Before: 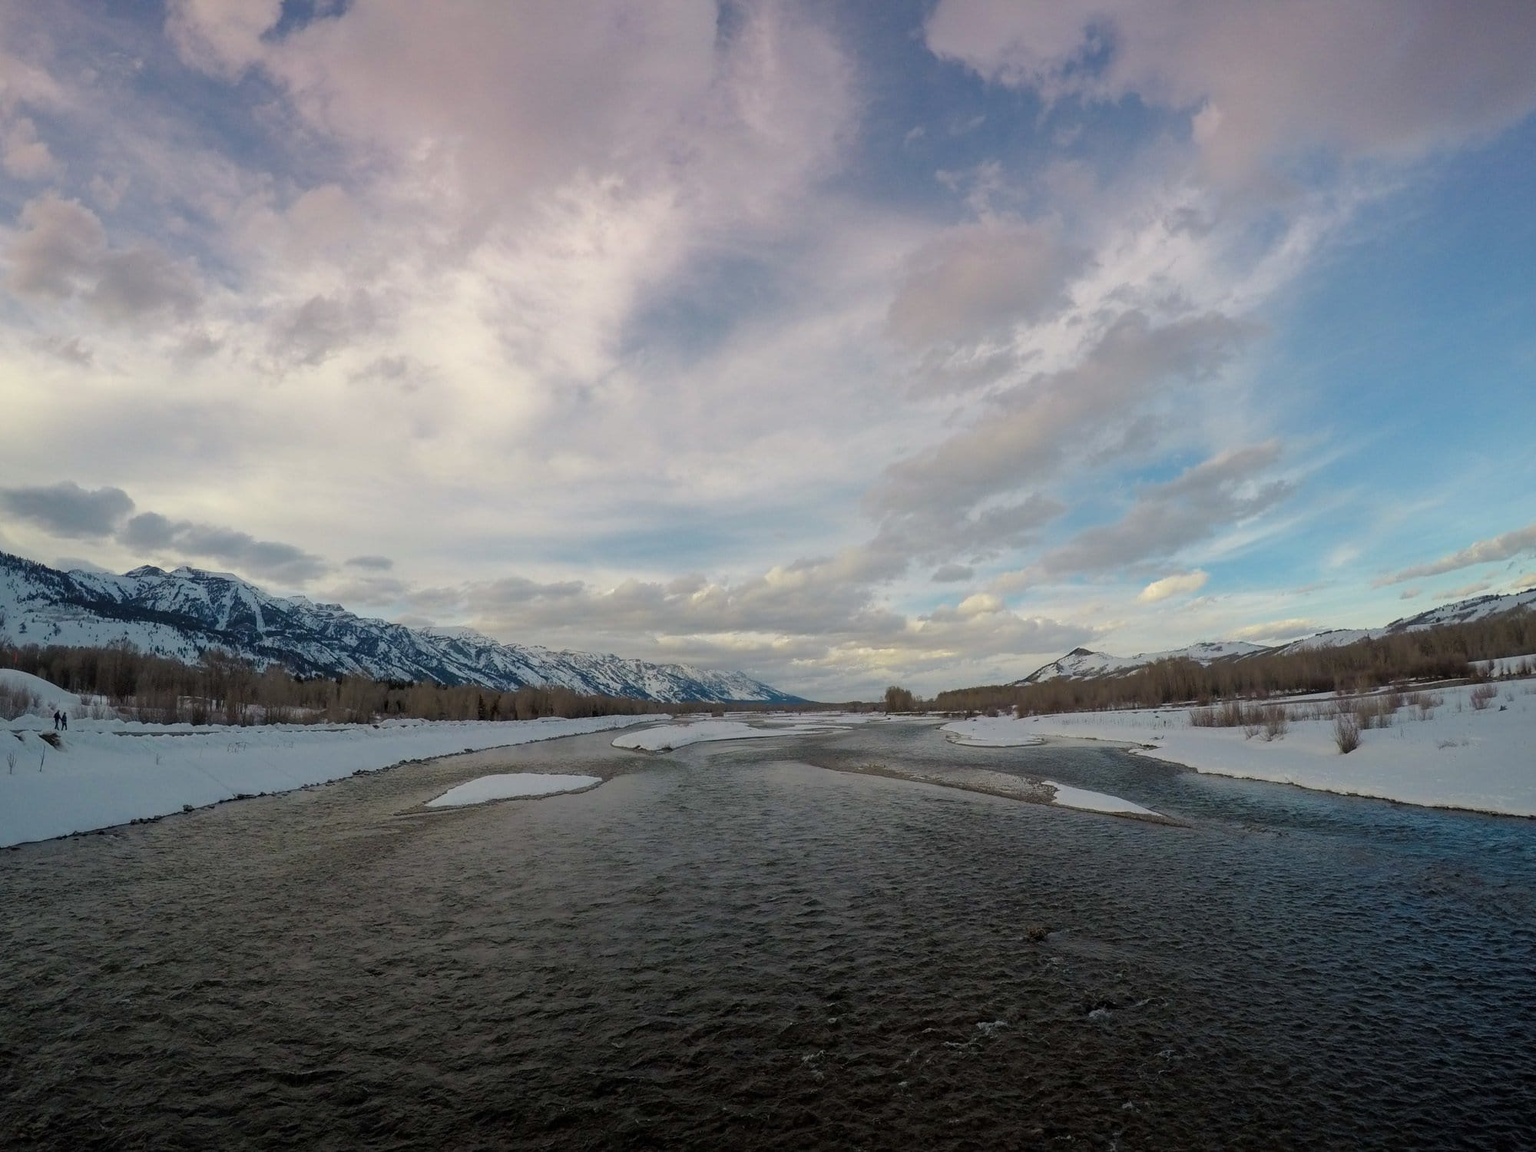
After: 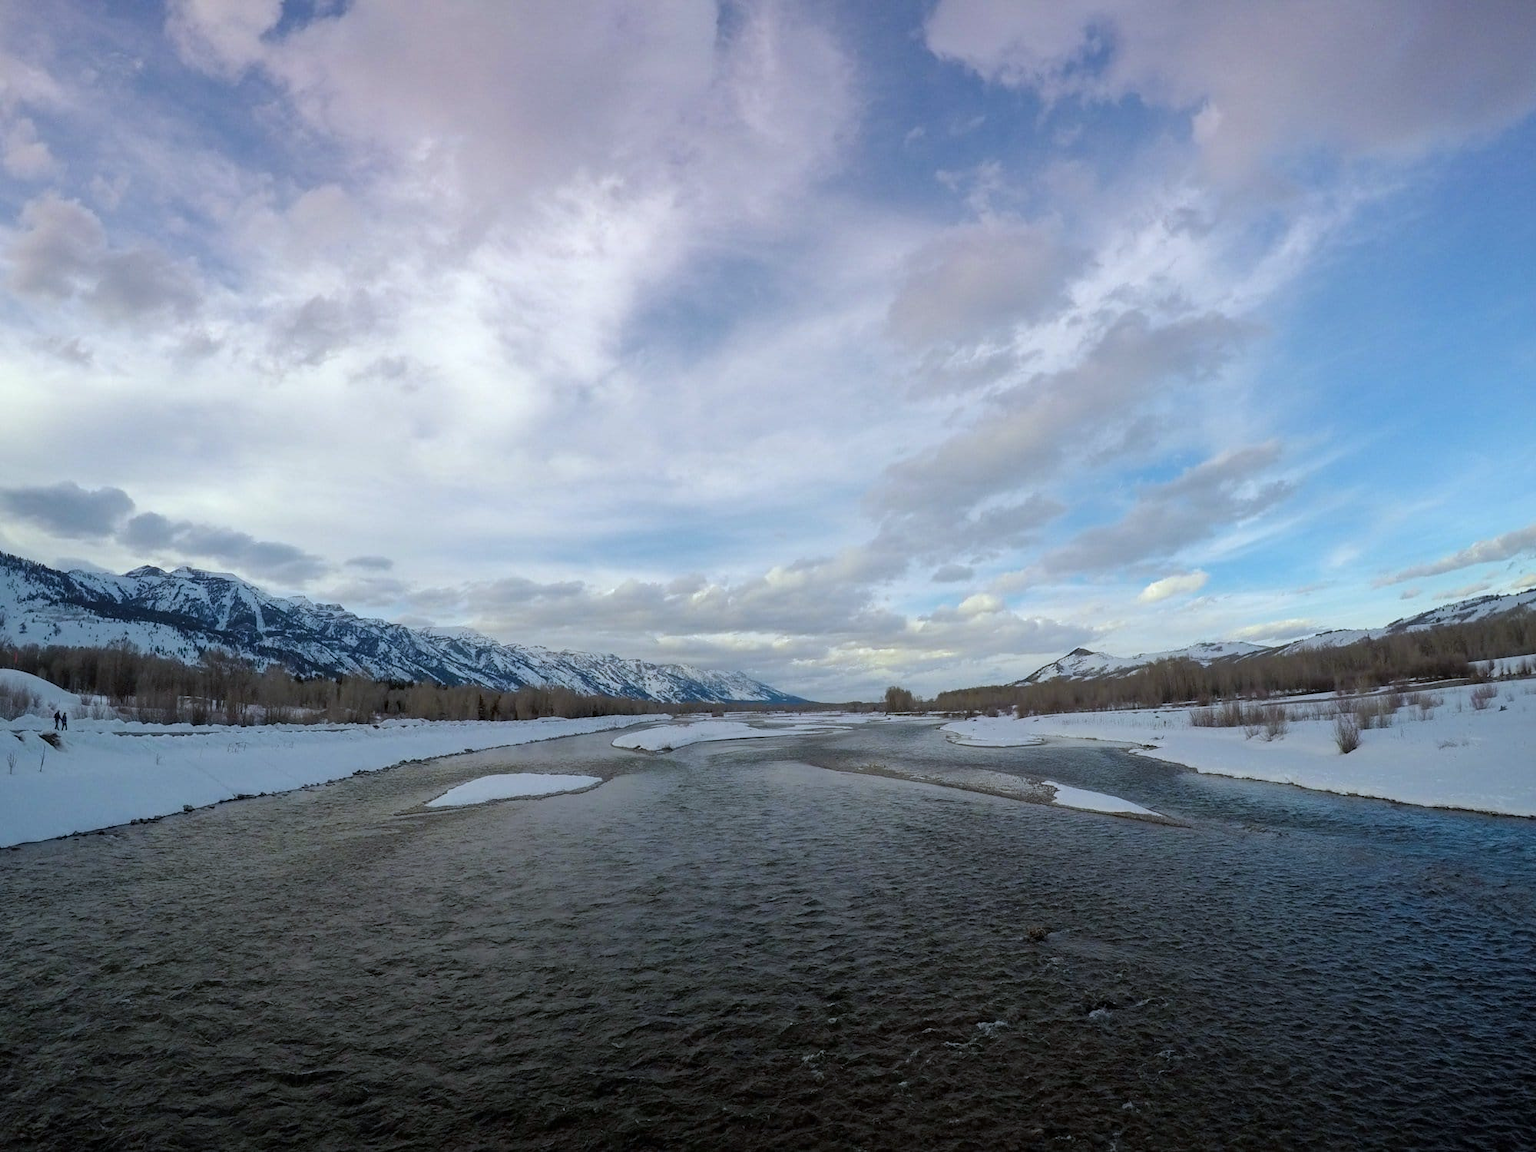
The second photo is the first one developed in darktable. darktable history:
exposure: exposure 0.3 EV, compensate highlight preservation false
white balance: red 0.924, blue 1.095
